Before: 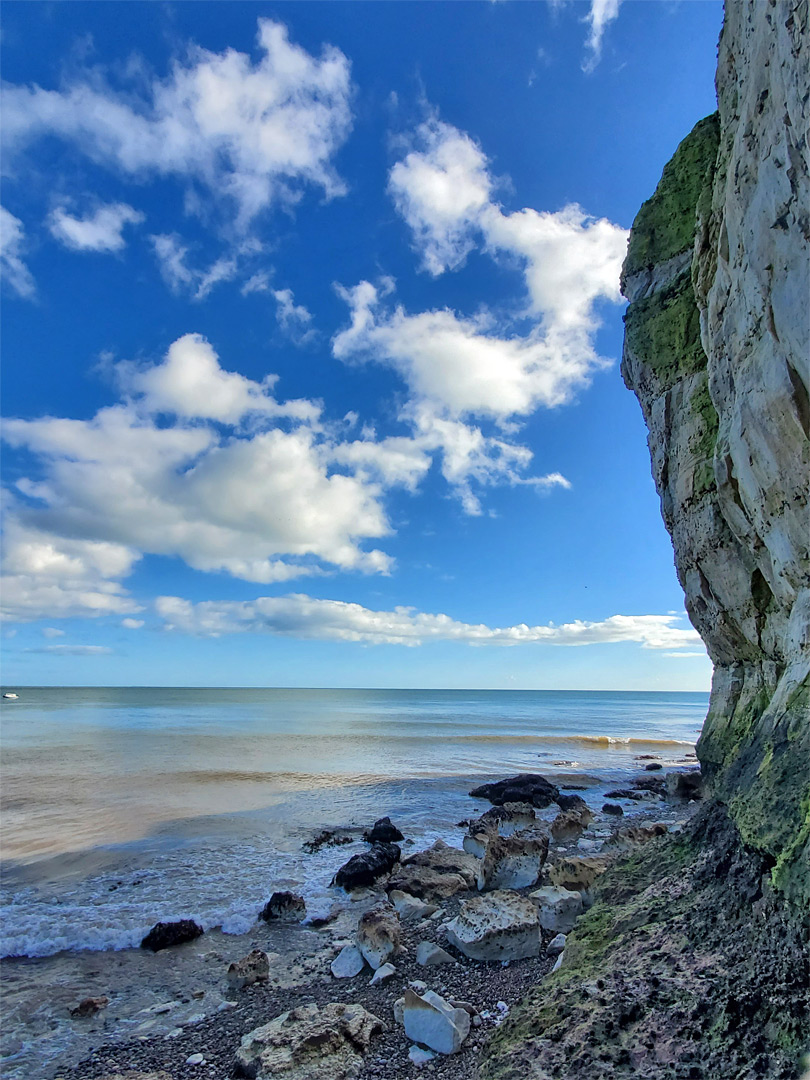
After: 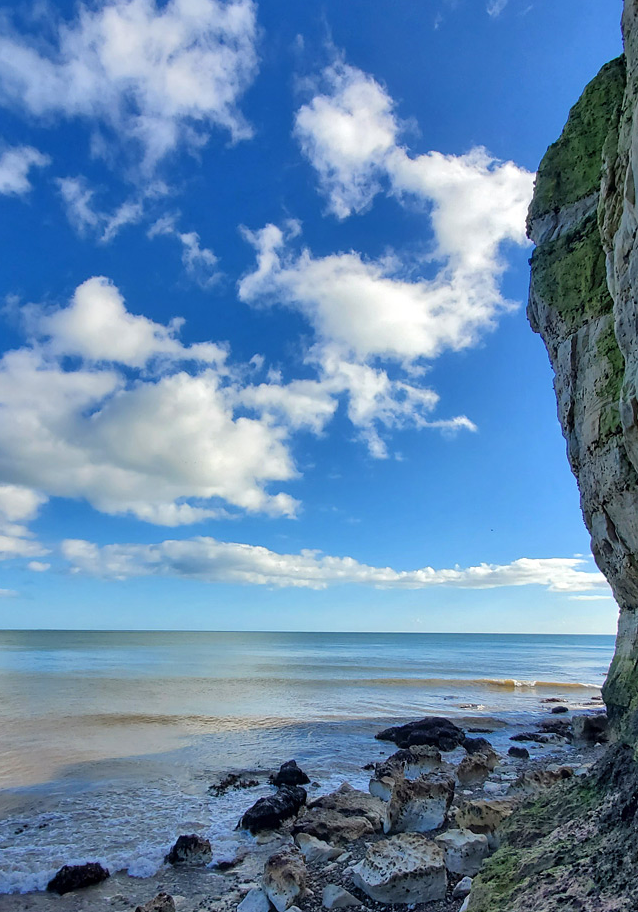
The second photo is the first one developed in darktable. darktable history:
crop: left 11.647%, top 5.304%, right 9.554%, bottom 10.217%
